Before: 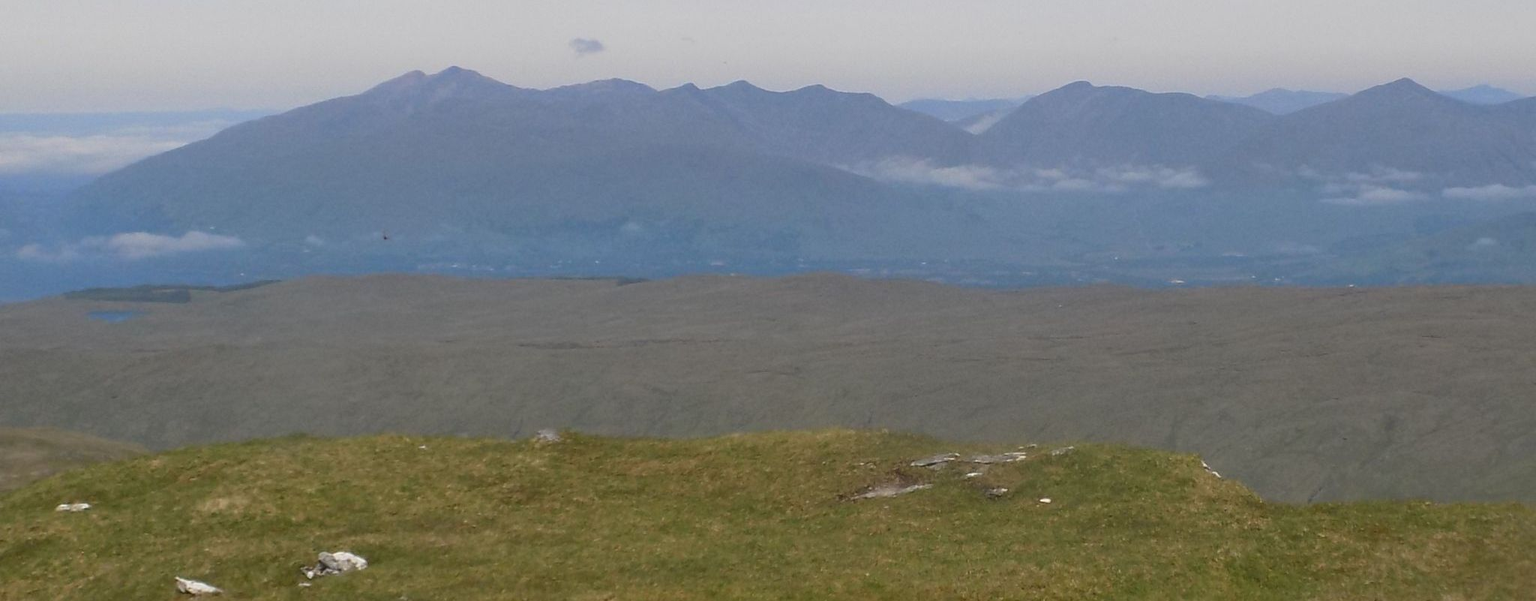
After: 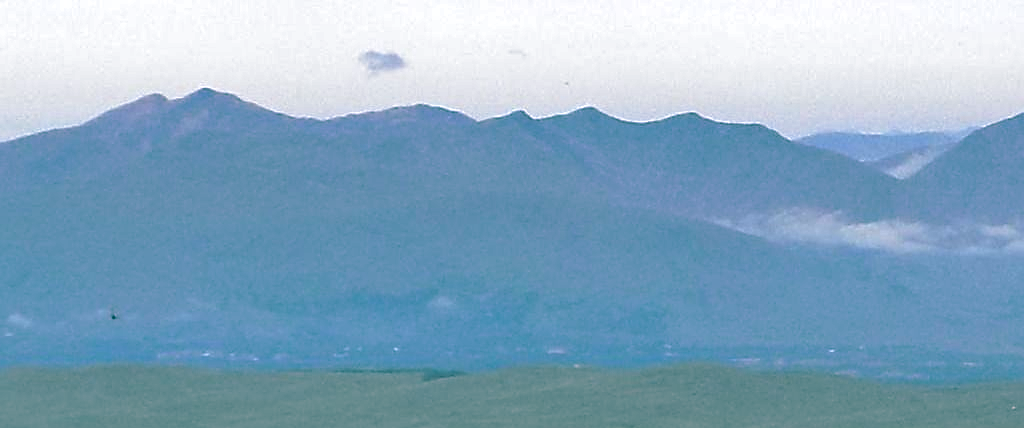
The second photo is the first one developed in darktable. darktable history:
color balance: lift [1.016, 0.983, 1, 1.017], gamma [0.958, 1, 1, 1], gain [0.981, 1.007, 0.993, 1.002], input saturation 118.26%, contrast 13.43%, contrast fulcrum 21.62%, output saturation 82.76%
crop: left 19.556%, right 30.401%, bottom 46.458%
base curve: curves: ch0 [(0, 0) (0.297, 0.298) (1, 1)], preserve colors none
split-toning: shadows › hue 183.6°, shadows › saturation 0.52, highlights › hue 0°, highlights › saturation 0
sharpen: on, module defaults
shadows and highlights: shadows 60, soften with gaussian
exposure: black level correction 0.001, exposure 0.5 EV, compensate exposure bias true, compensate highlight preservation false
